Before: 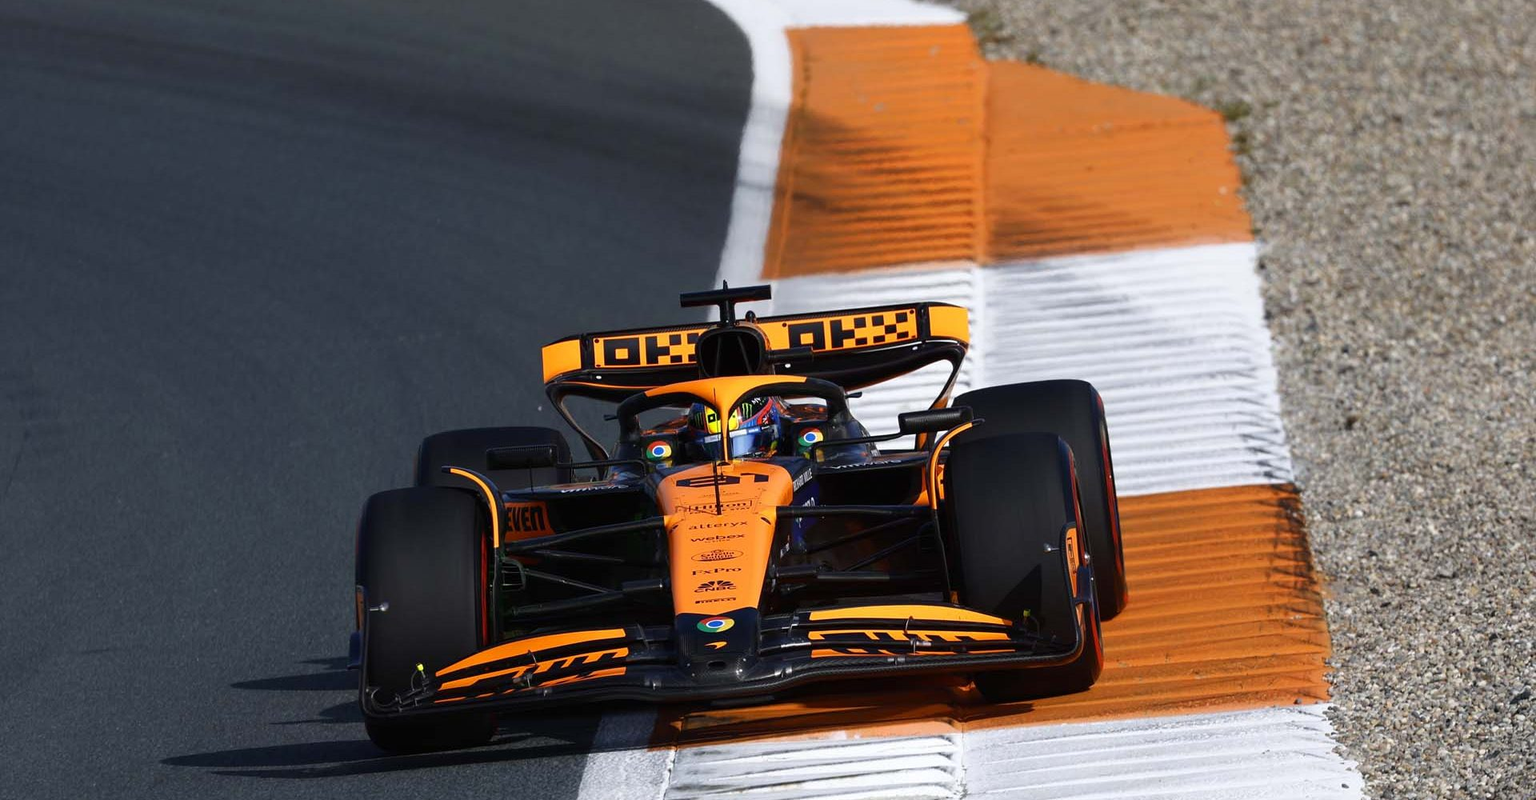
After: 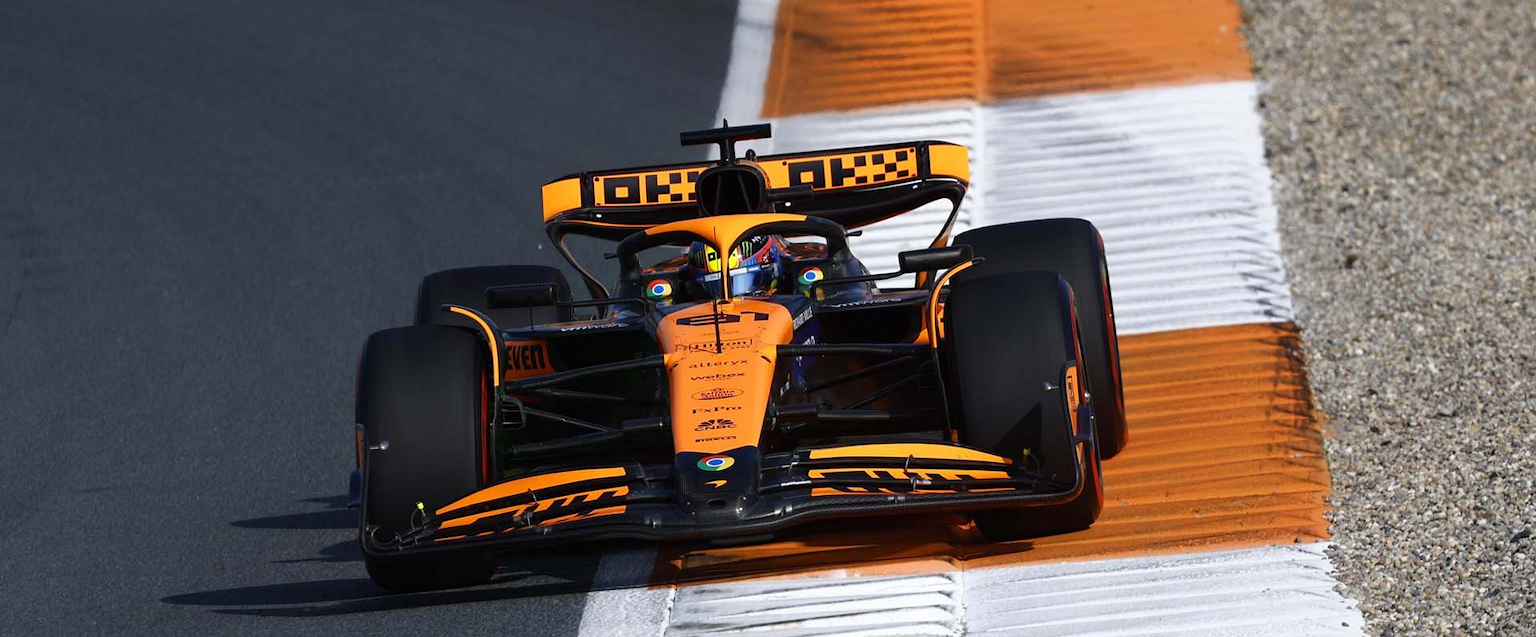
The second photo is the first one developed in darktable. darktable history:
crop and rotate: top 20.228%
